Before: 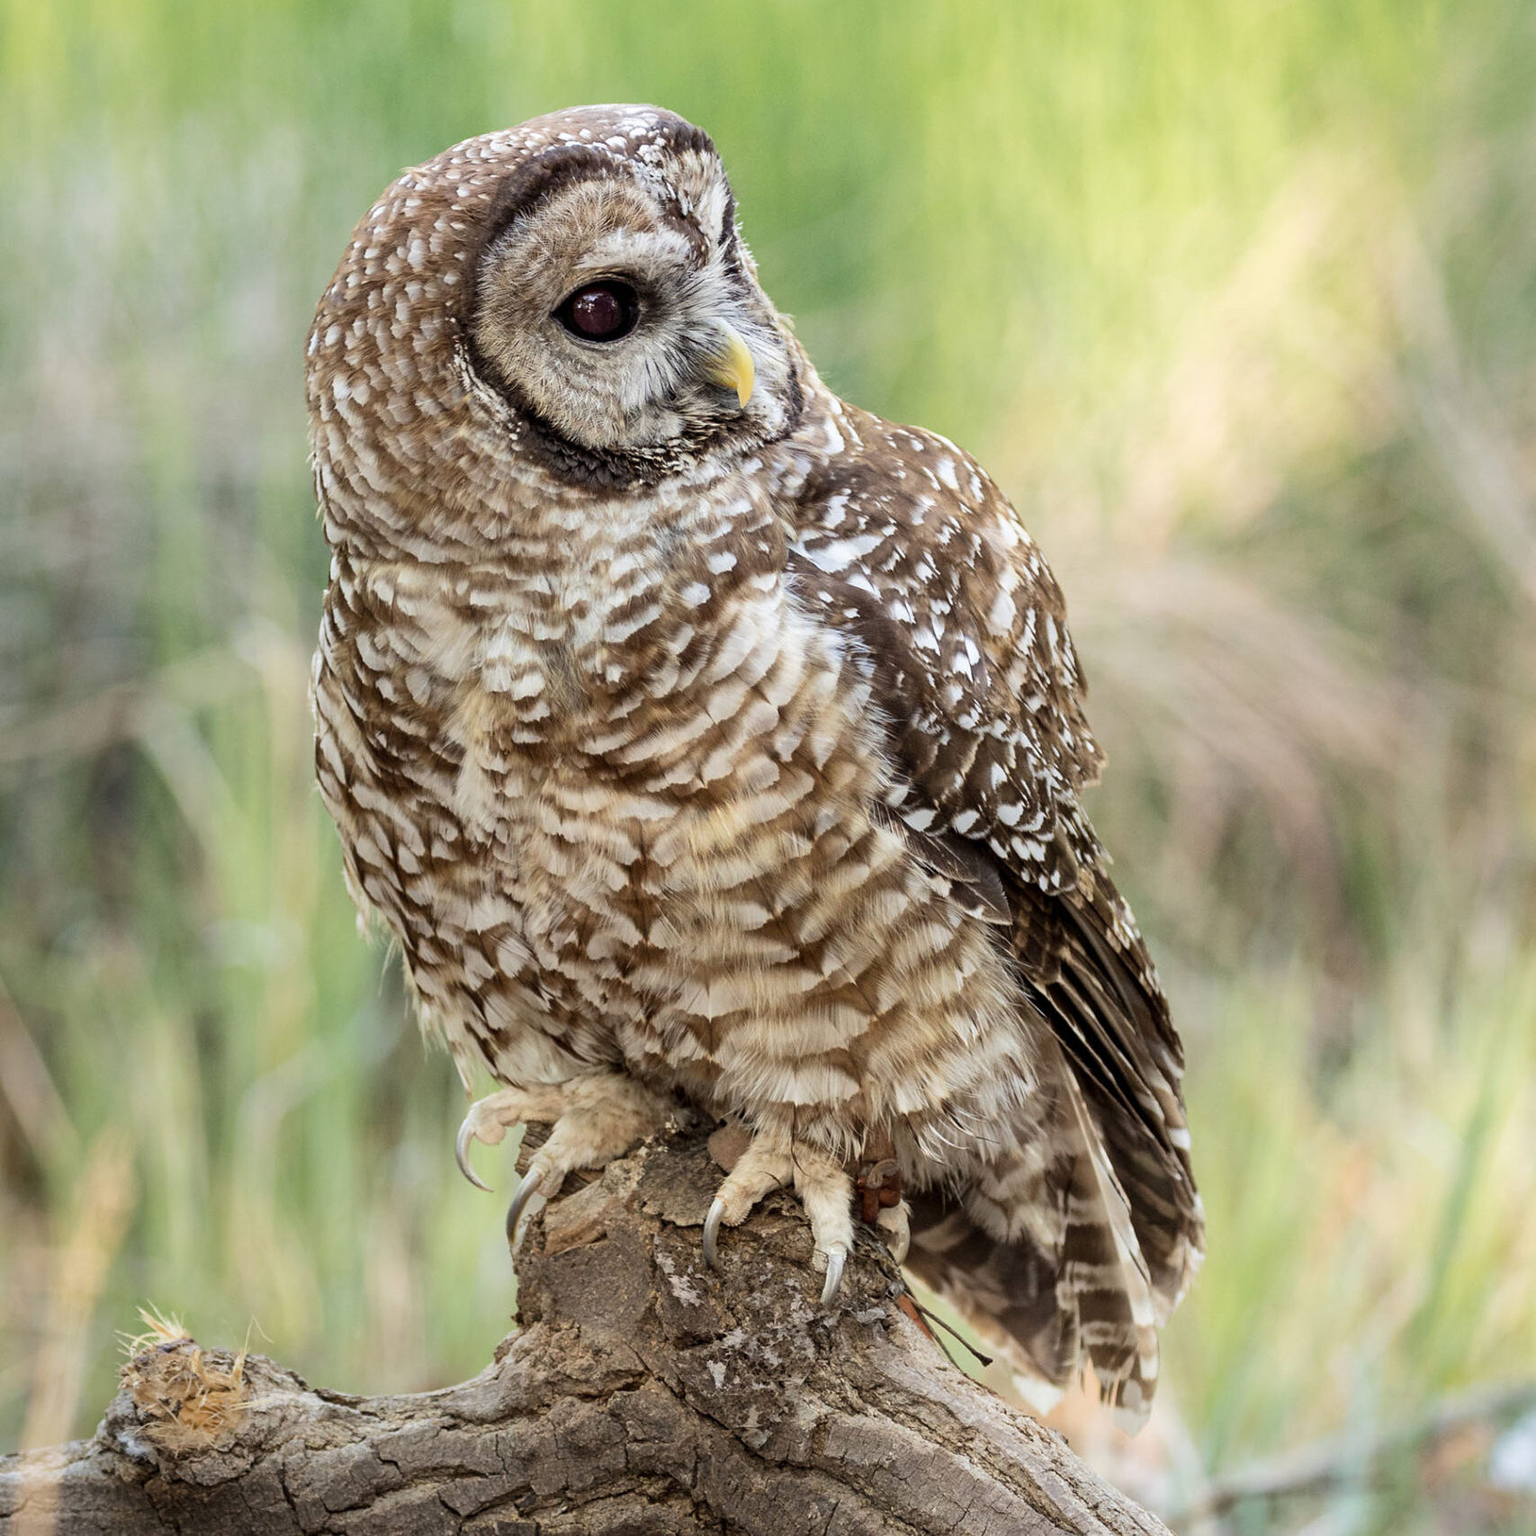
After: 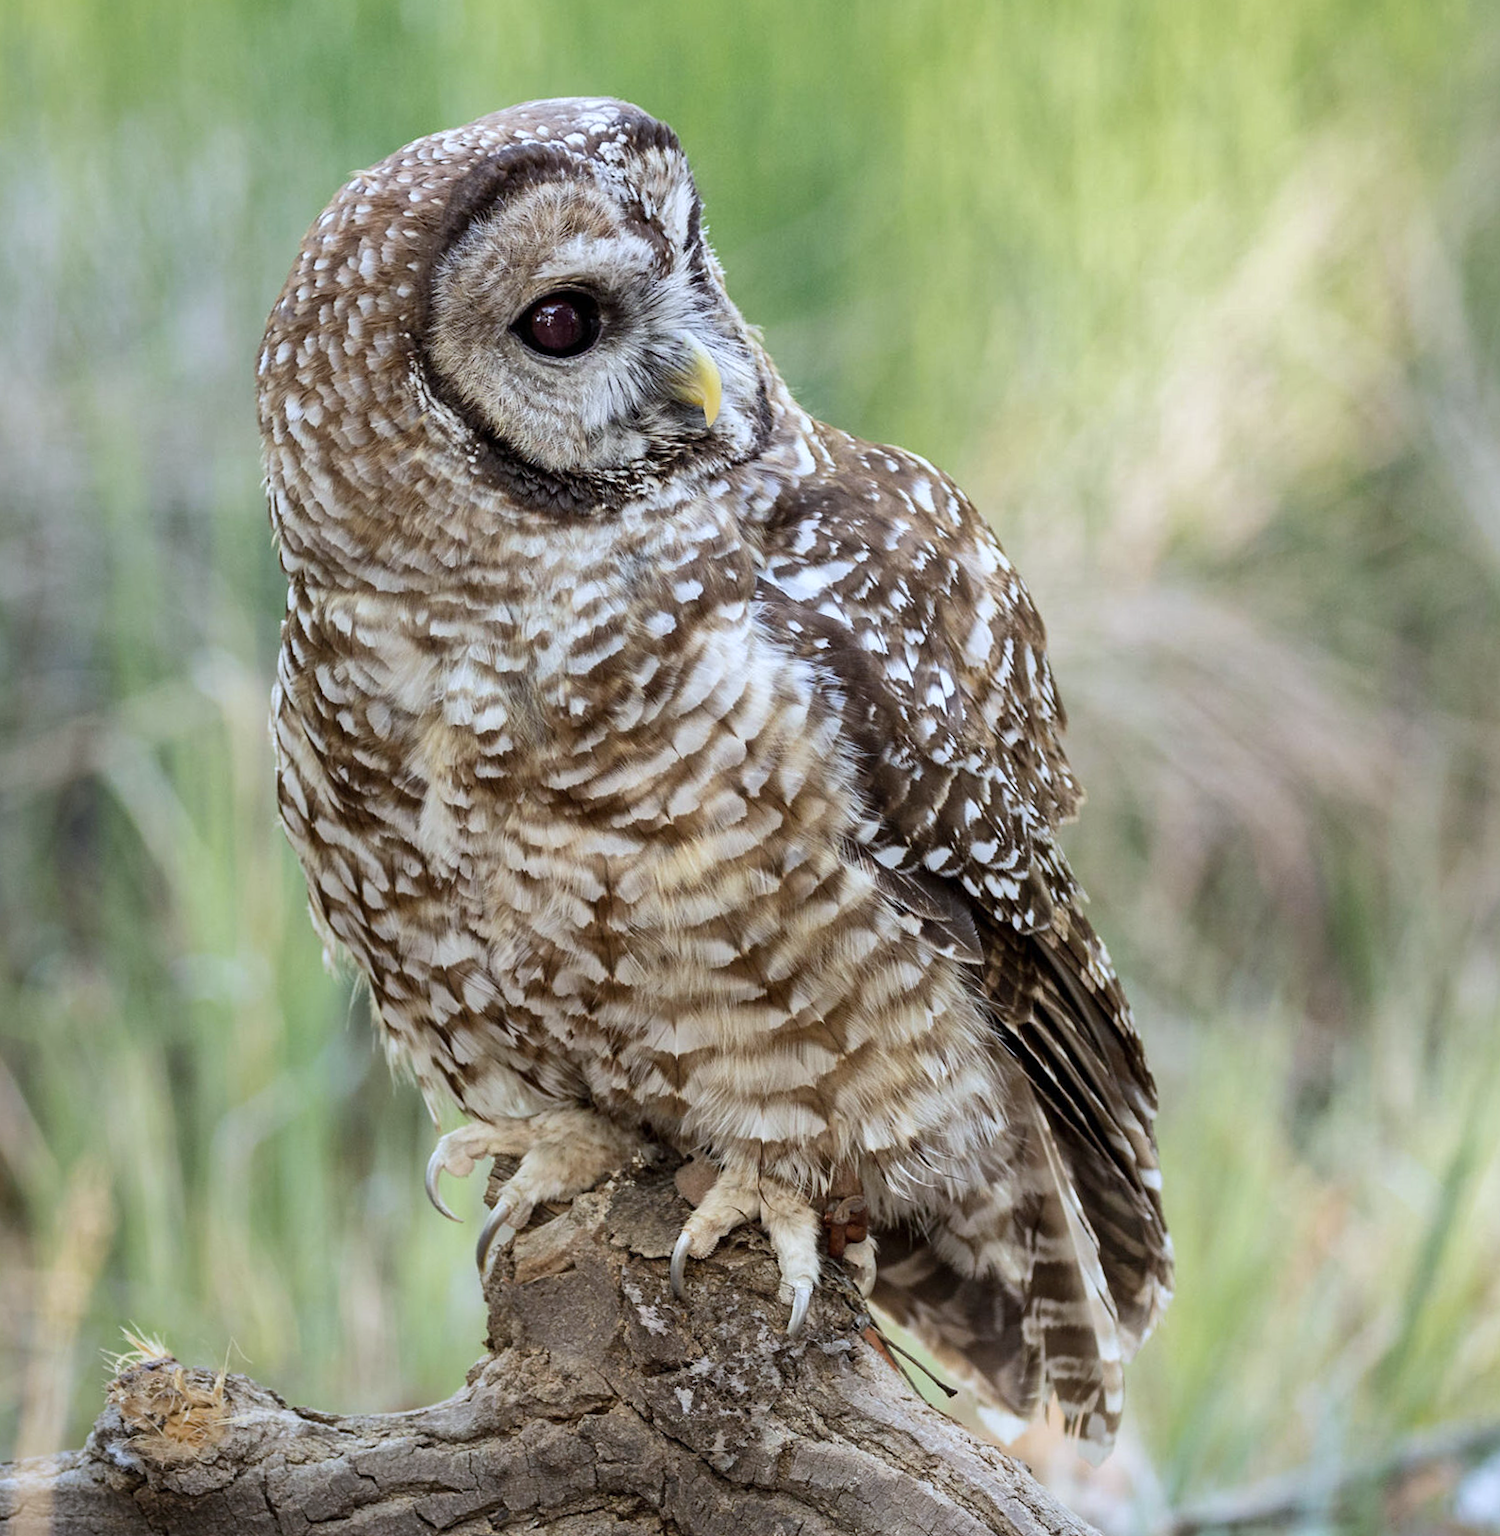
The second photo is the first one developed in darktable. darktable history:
white balance: red 0.954, blue 1.079
rotate and perspective: rotation 0.074°, lens shift (vertical) 0.096, lens shift (horizontal) -0.041, crop left 0.043, crop right 0.952, crop top 0.024, crop bottom 0.979
shadows and highlights: highlights color adjustment 0%, low approximation 0.01, soften with gaussian
